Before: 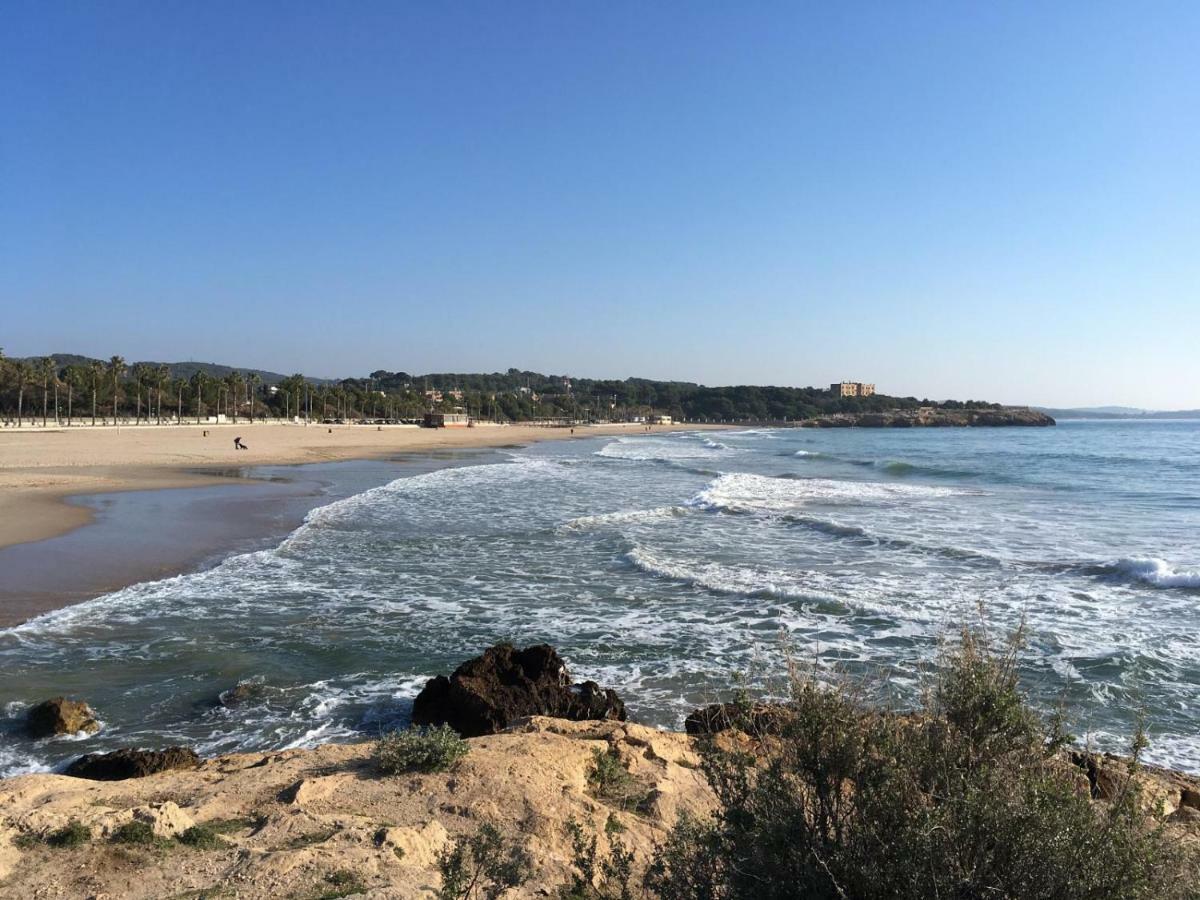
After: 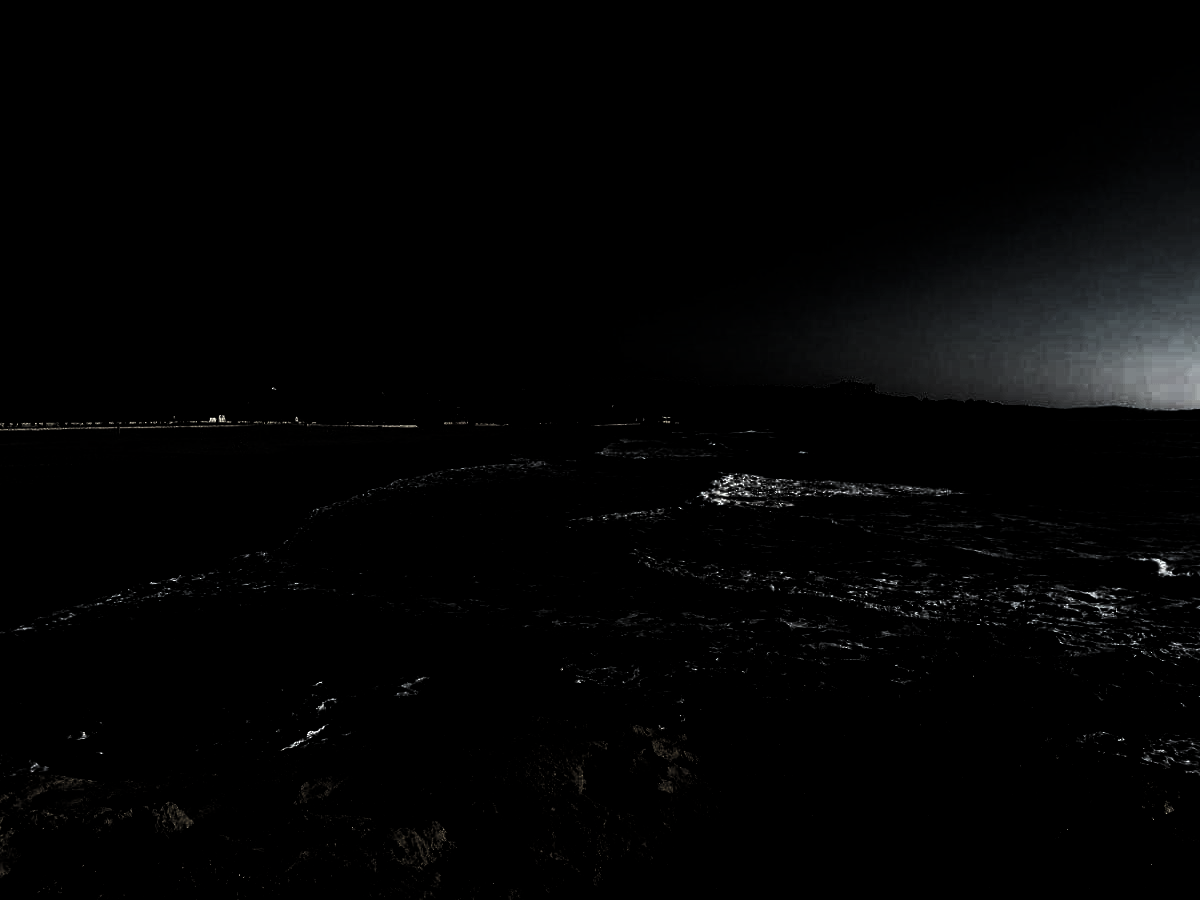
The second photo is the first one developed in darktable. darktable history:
levels: levels [0.721, 0.937, 0.997]
